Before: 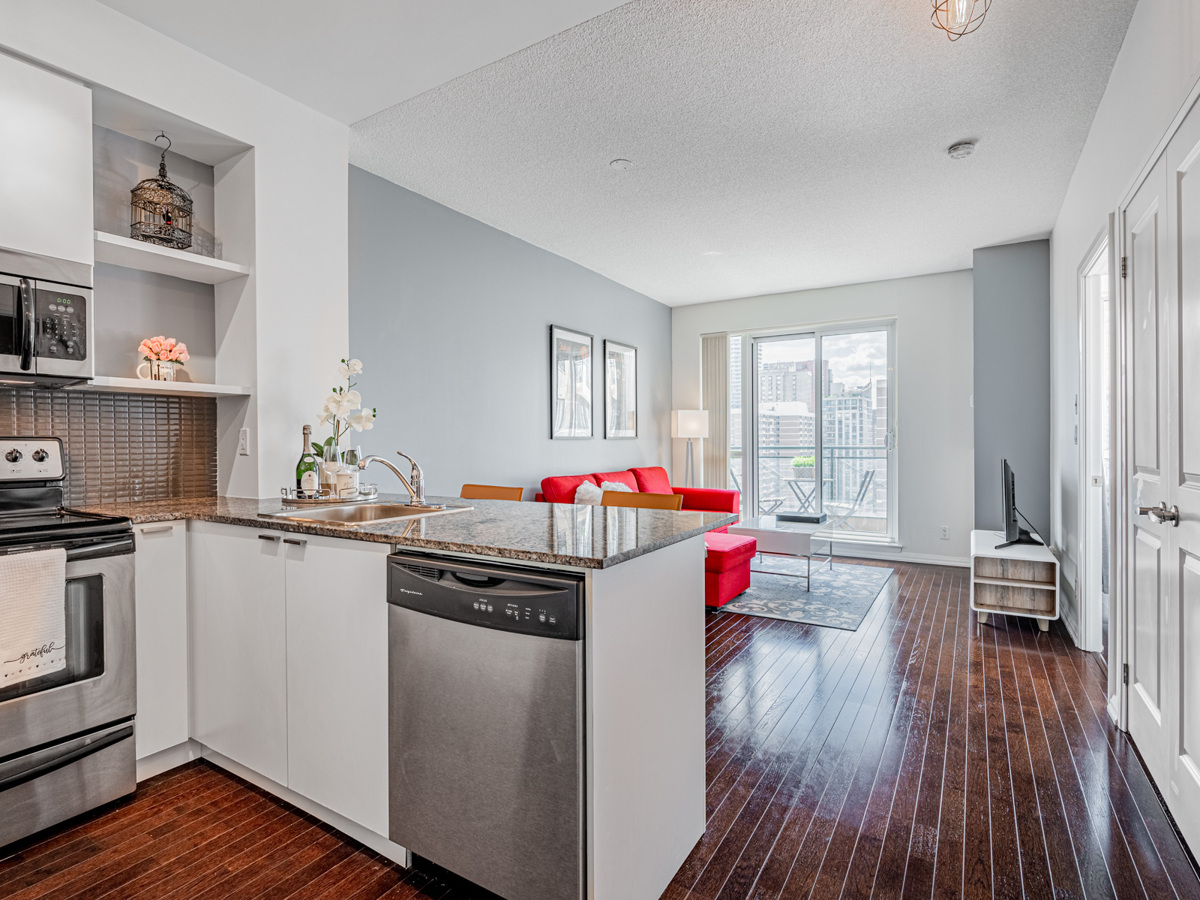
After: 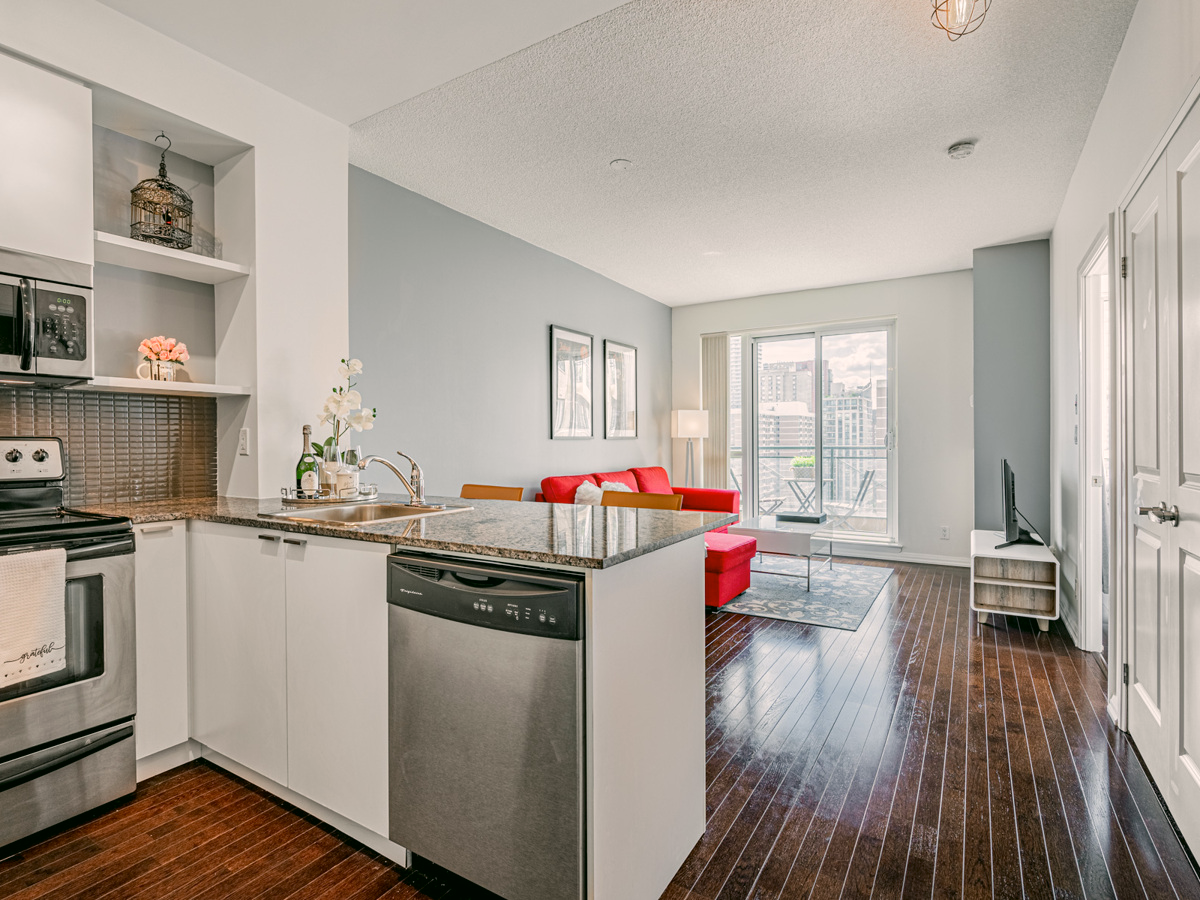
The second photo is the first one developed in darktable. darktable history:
color correction: highlights a* 4.32, highlights b* 4.94, shadows a* -7.41, shadows b* 4.78
